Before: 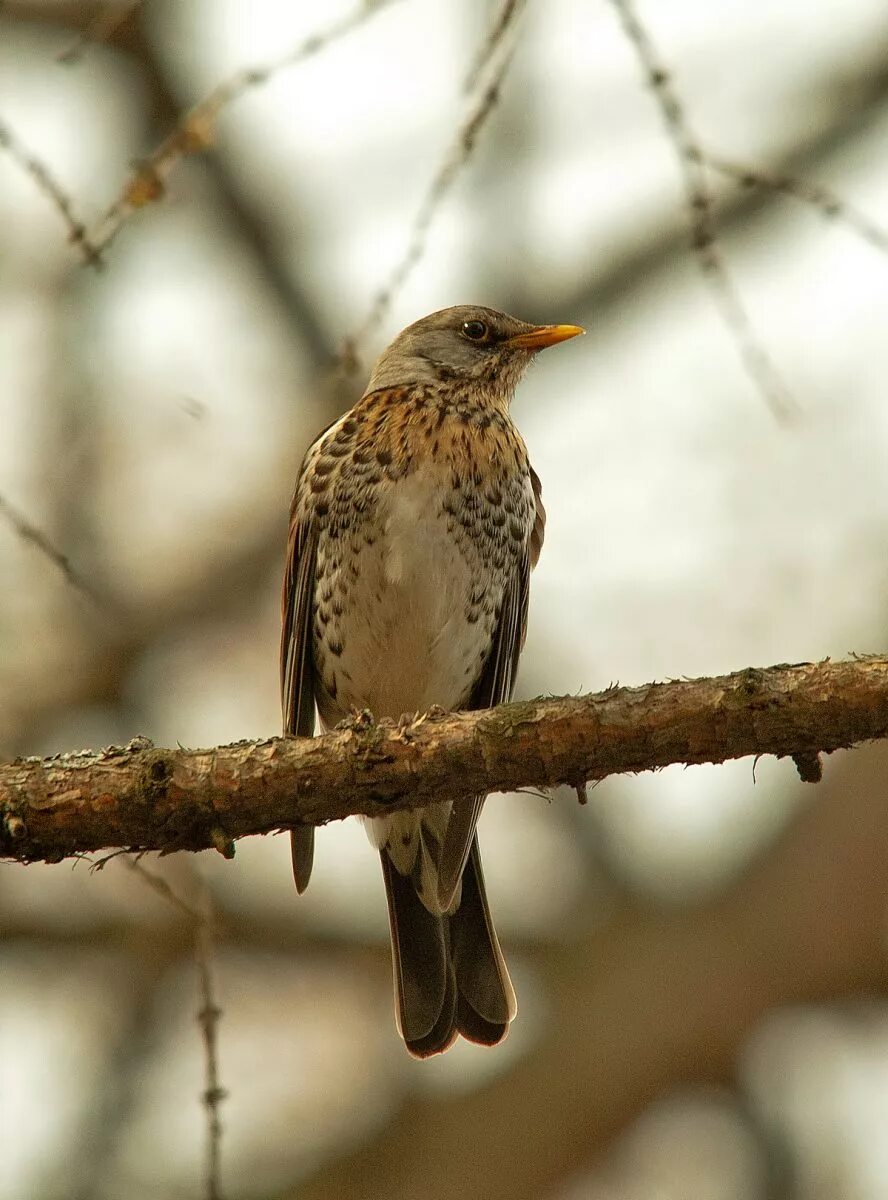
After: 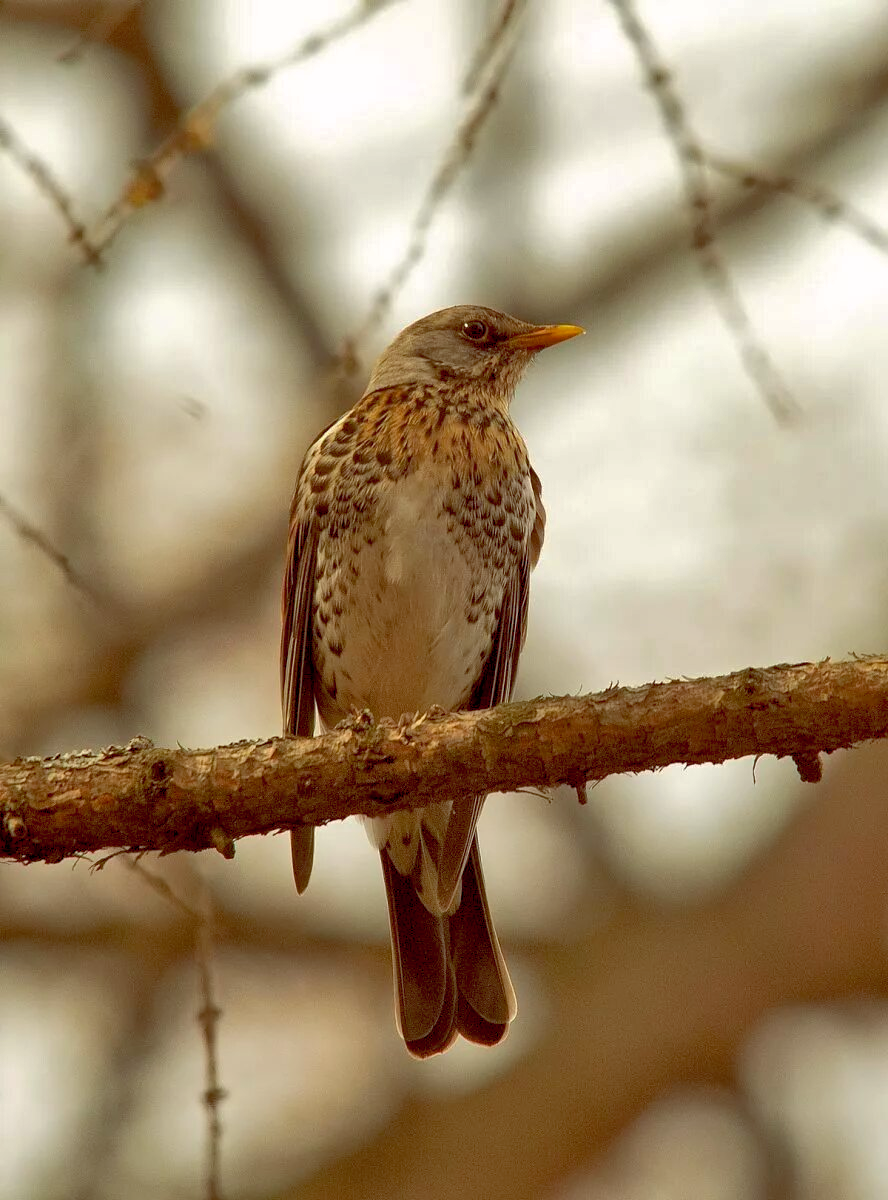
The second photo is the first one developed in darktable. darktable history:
color balance rgb: global offset › luminance -0.211%, global offset › chroma 0.274%, perceptual saturation grading › global saturation 0.586%
shadows and highlights: on, module defaults
